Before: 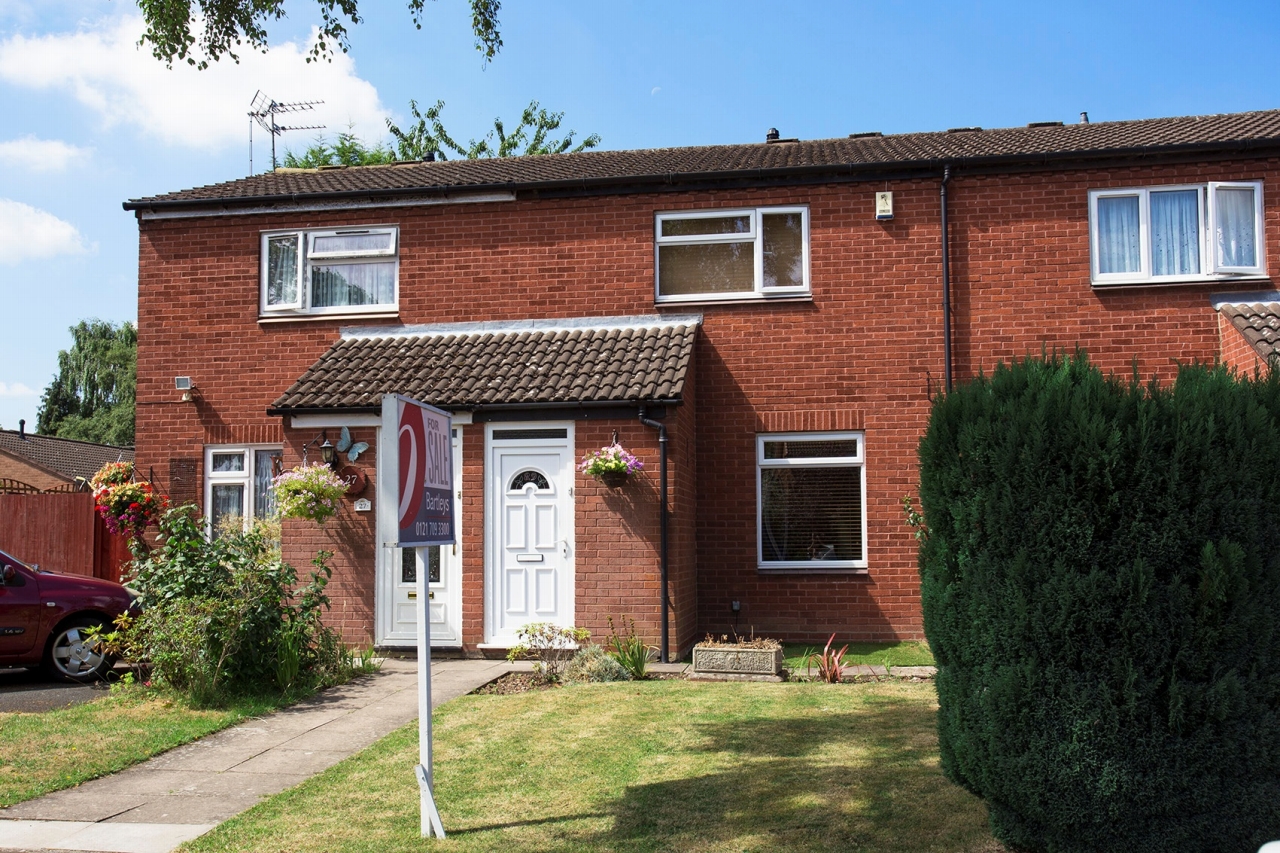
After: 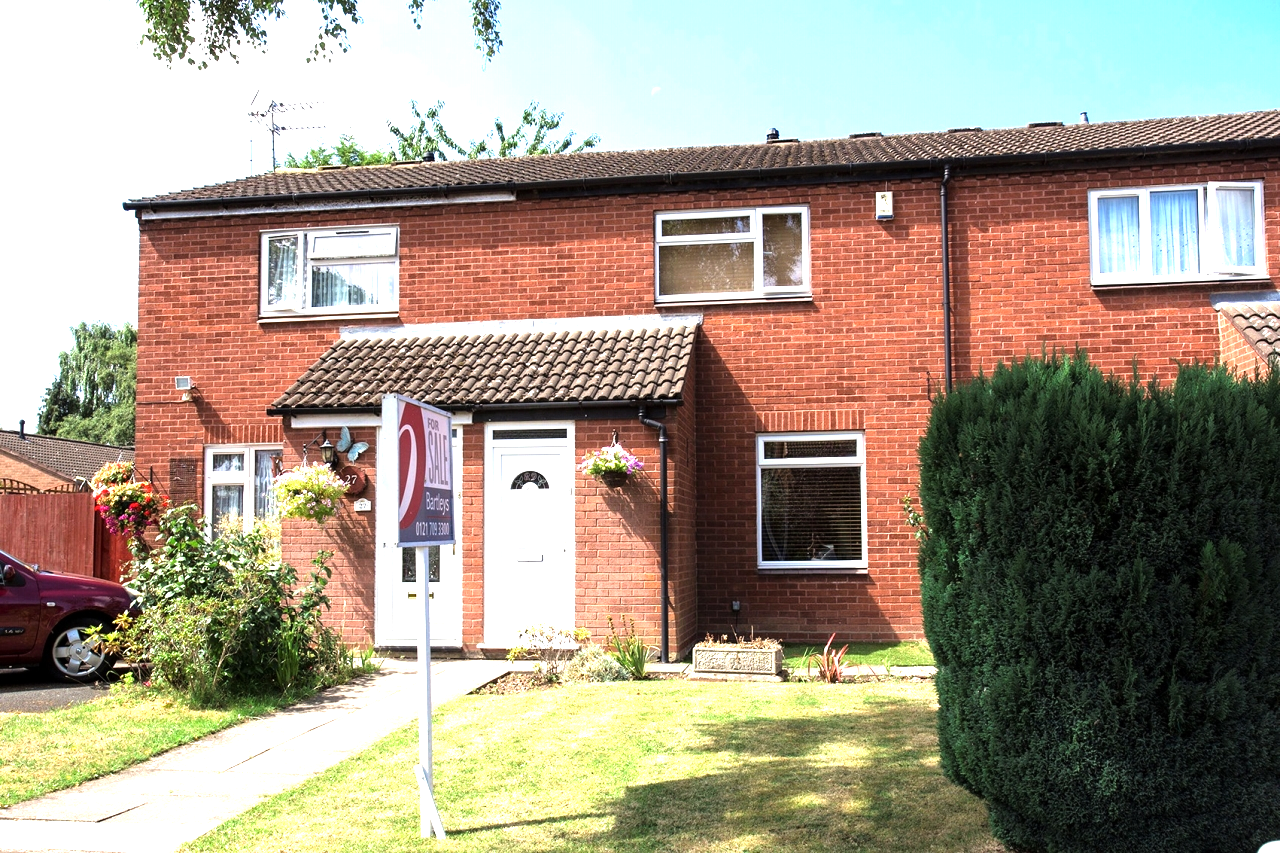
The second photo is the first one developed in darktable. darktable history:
exposure: exposure 0.736 EV, compensate highlight preservation false
tone equalizer: -8 EV -0.726 EV, -7 EV -0.708 EV, -6 EV -0.579 EV, -5 EV -0.386 EV, -3 EV 0.374 EV, -2 EV 0.6 EV, -1 EV 0.688 EV, +0 EV 0.764 EV
color calibration: illuminant same as pipeline (D50), adaptation XYZ, x 0.346, y 0.359, temperature 5019.81 K
